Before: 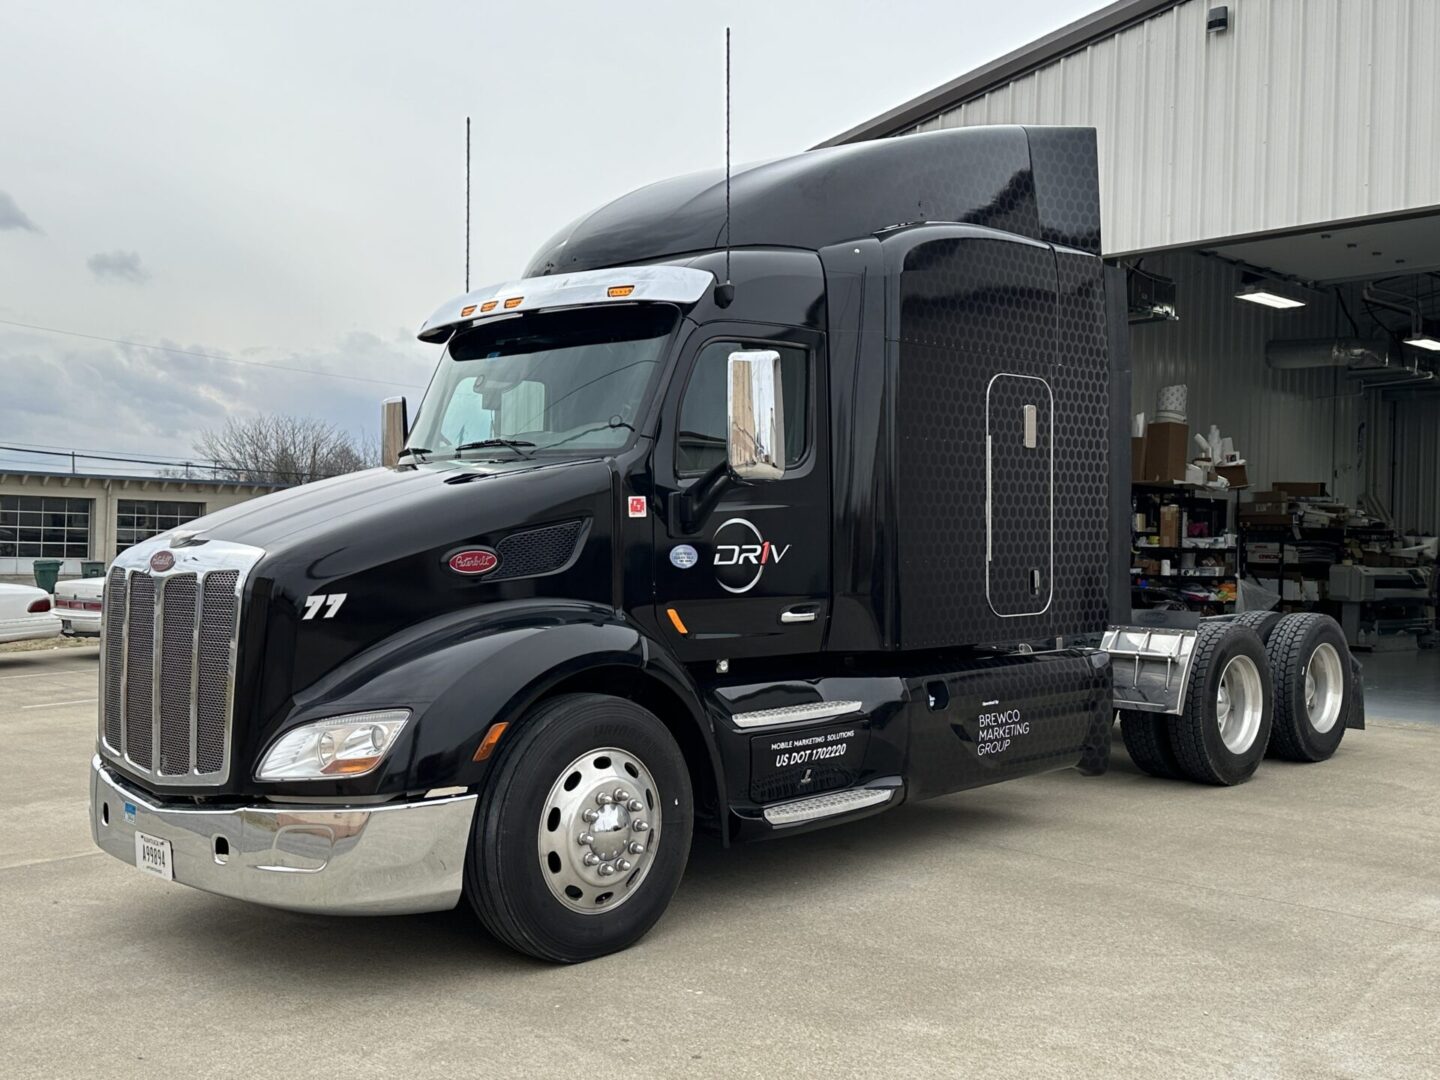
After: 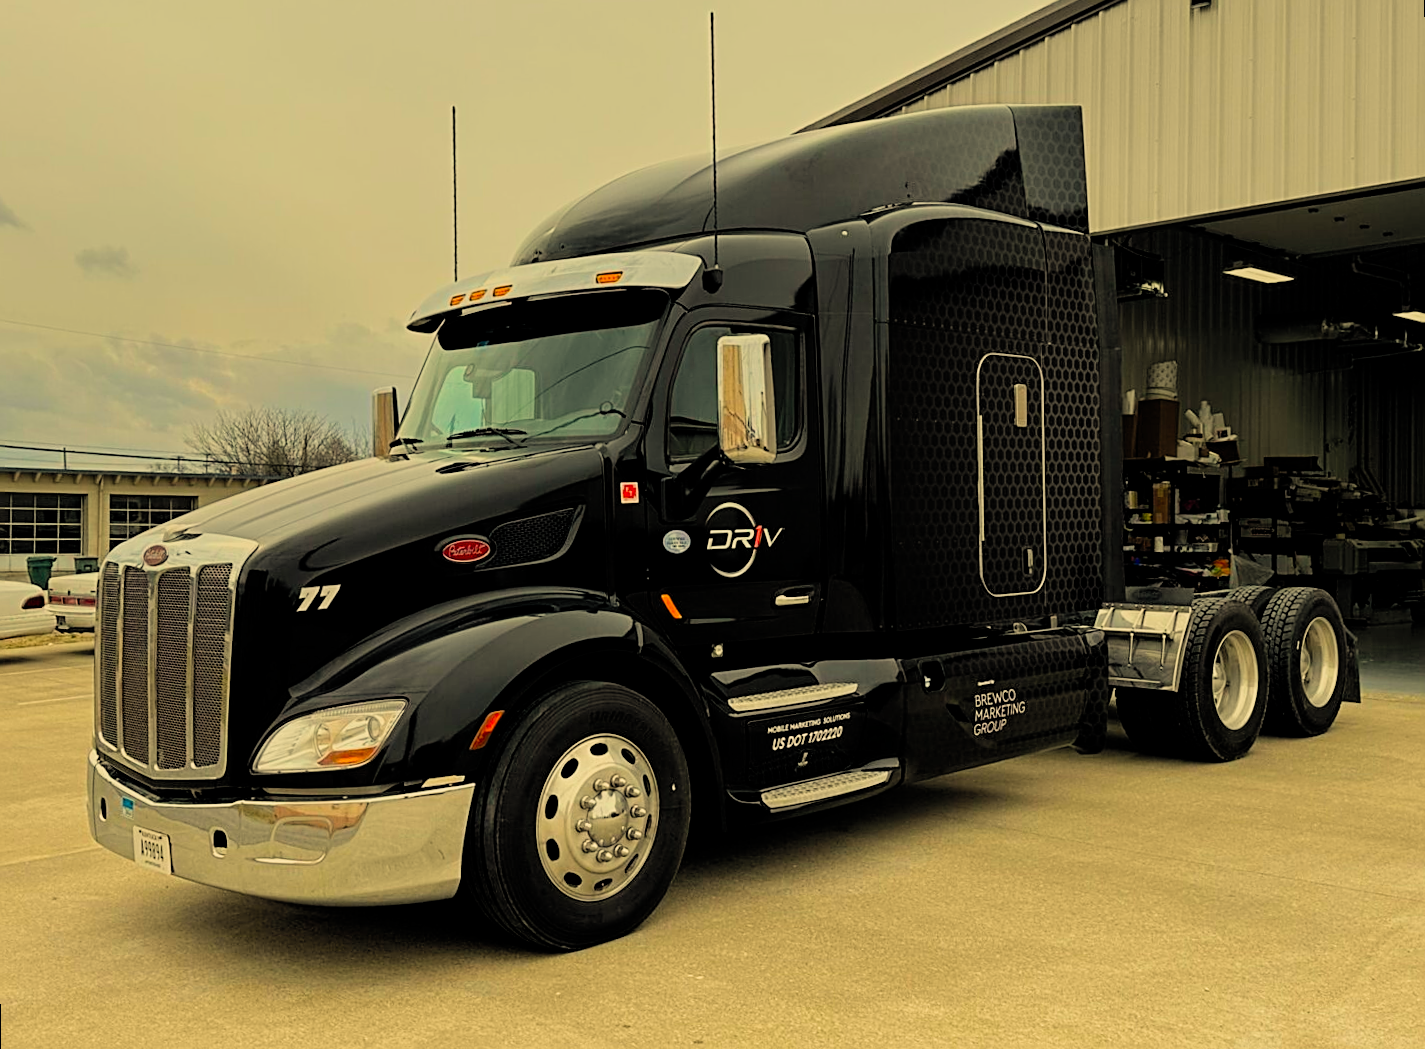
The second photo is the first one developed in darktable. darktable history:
vibrance: vibrance 0%
rotate and perspective: rotation -1°, crop left 0.011, crop right 0.989, crop top 0.025, crop bottom 0.975
graduated density: rotation 5.63°, offset 76.9
filmic rgb: black relative exposure -7.75 EV, white relative exposure 4.4 EV, threshold 3 EV, target black luminance 0%, hardness 3.76, latitude 50.51%, contrast 1.074, highlights saturation mix 10%, shadows ↔ highlights balance -0.22%, color science v4 (2020), enable highlight reconstruction true
sharpen: on, module defaults
contrast brightness saturation: contrast 0.03, brightness 0.06, saturation 0.13
white balance: red 1.08, blue 0.791
